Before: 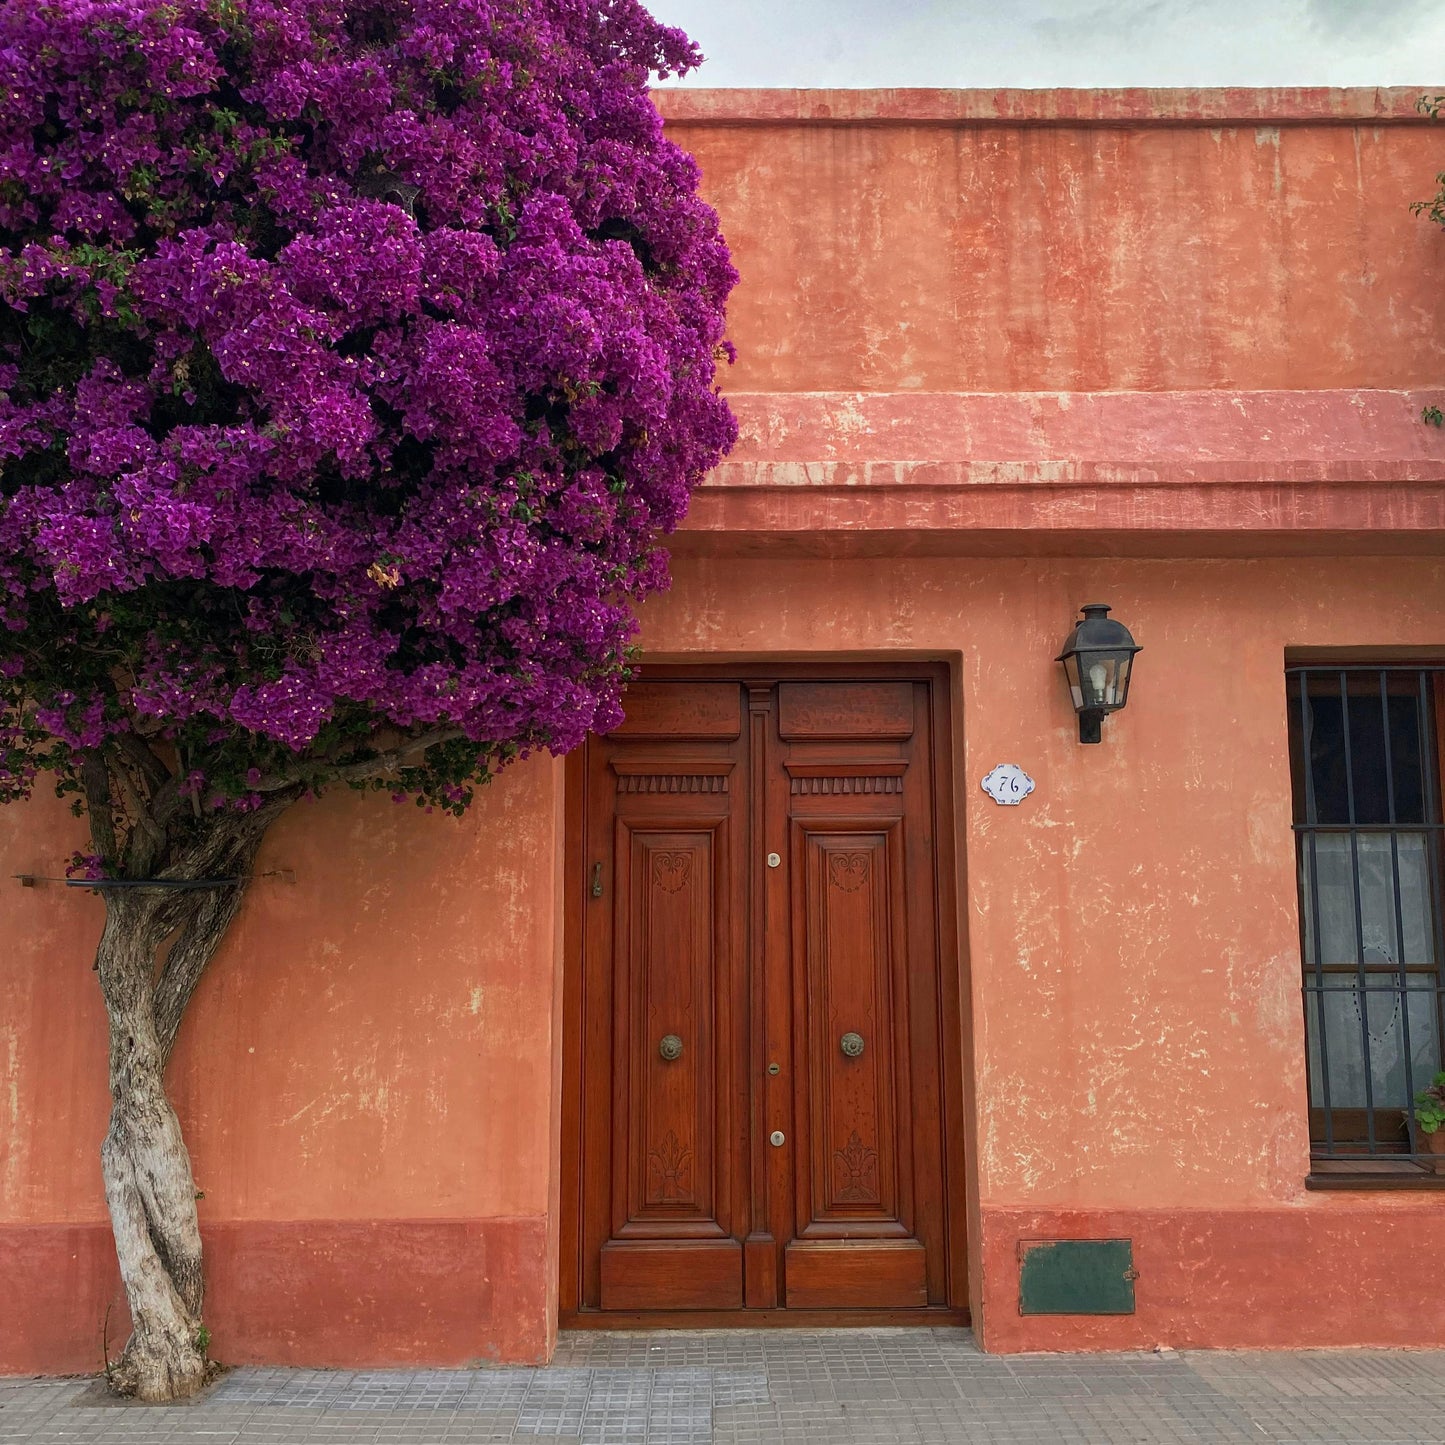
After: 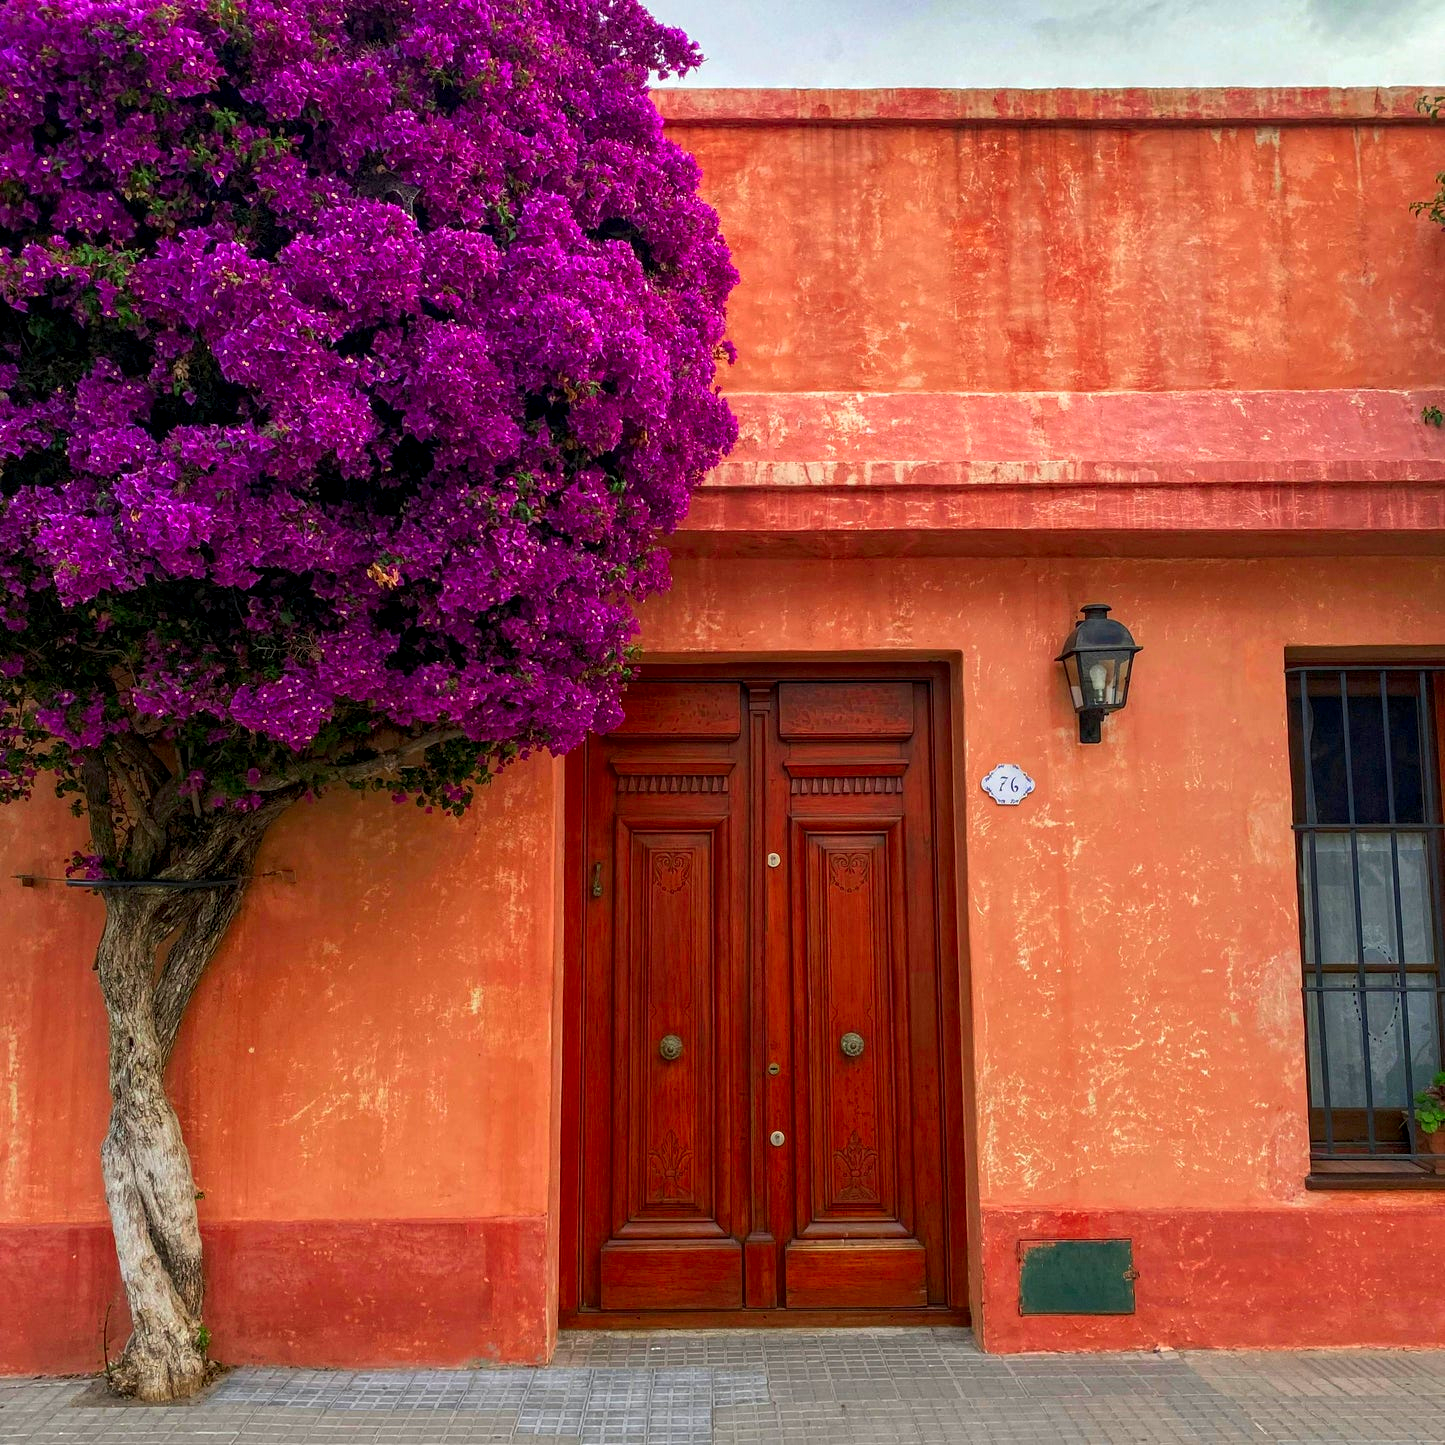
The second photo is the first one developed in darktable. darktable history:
contrast brightness saturation: saturation 0.489
local contrast: detail 130%
